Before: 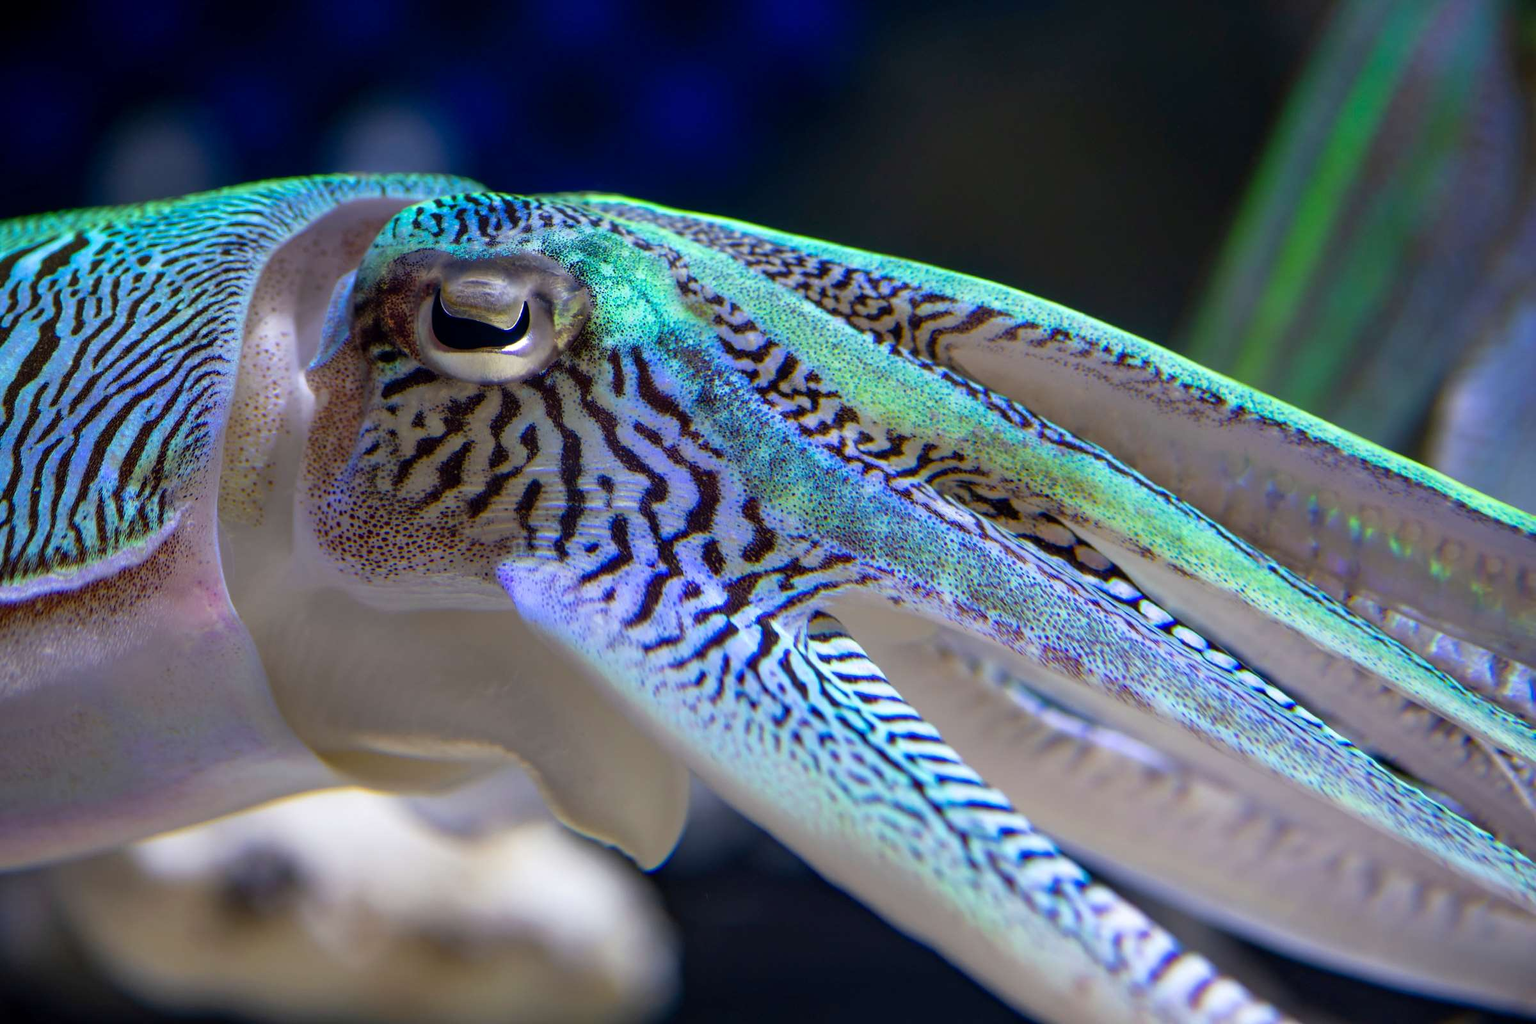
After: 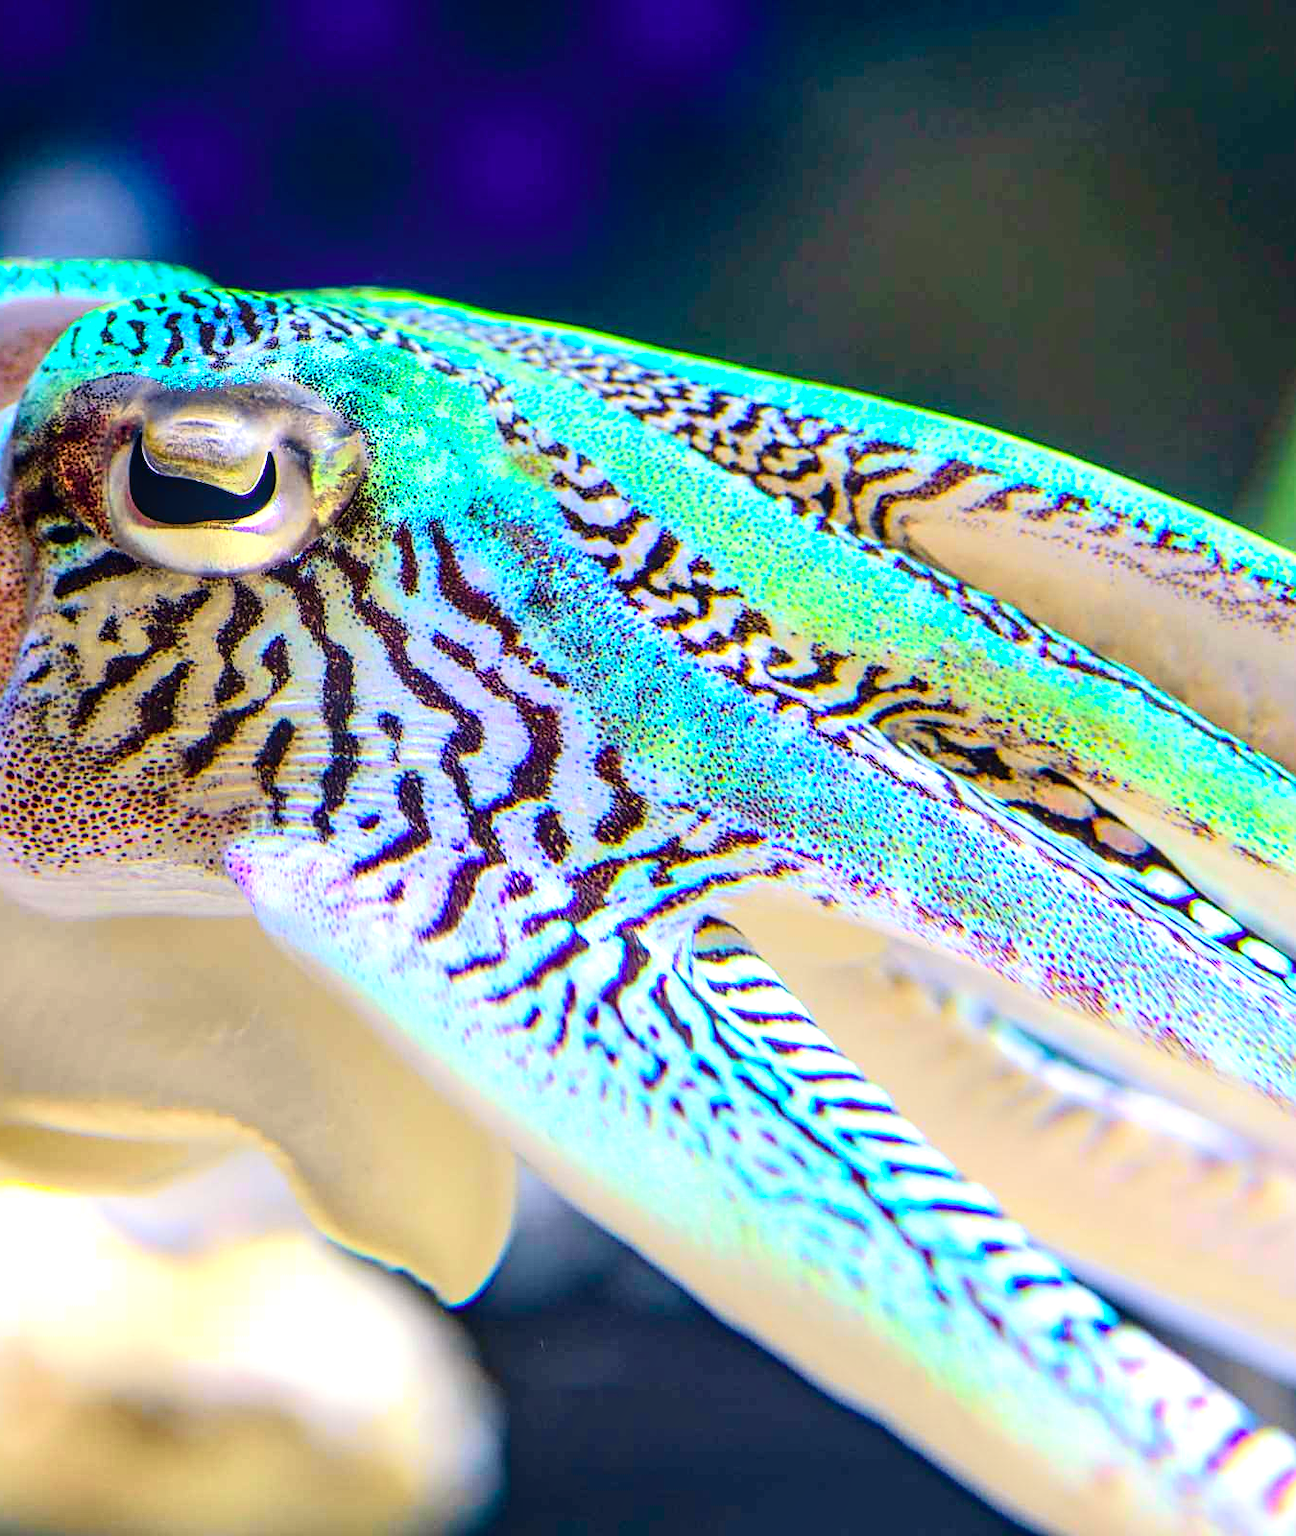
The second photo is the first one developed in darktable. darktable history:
color balance rgb: perceptual saturation grading › global saturation 25%, global vibrance 20%
local contrast: on, module defaults
sharpen: on, module defaults
crop and rotate: left 22.516%, right 21.234%
velvia: strength 9.25%
exposure: black level correction 0, exposure 1.45 EV, compensate exposure bias true, compensate highlight preservation false
tone curve: curves: ch0 [(0, 0.022) (0.114, 0.096) (0.282, 0.299) (0.456, 0.51) (0.613, 0.693) (0.786, 0.843) (0.999, 0.949)]; ch1 [(0, 0) (0.384, 0.365) (0.463, 0.447) (0.486, 0.474) (0.503, 0.5) (0.535, 0.522) (0.555, 0.546) (0.593, 0.599) (0.755, 0.793) (1, 1)]; ch2 [(0, 0) (0.369, 0.375) (0.449, 0.434) (0.501, 0.5) (0.528, 0.517) (0.561, 0.57) (0.612, 0.631) (0.668, 0.659) (1, 1)], color space Lab, independent channels, preserve colors none
white balance: red 1.029, blue 0.92
